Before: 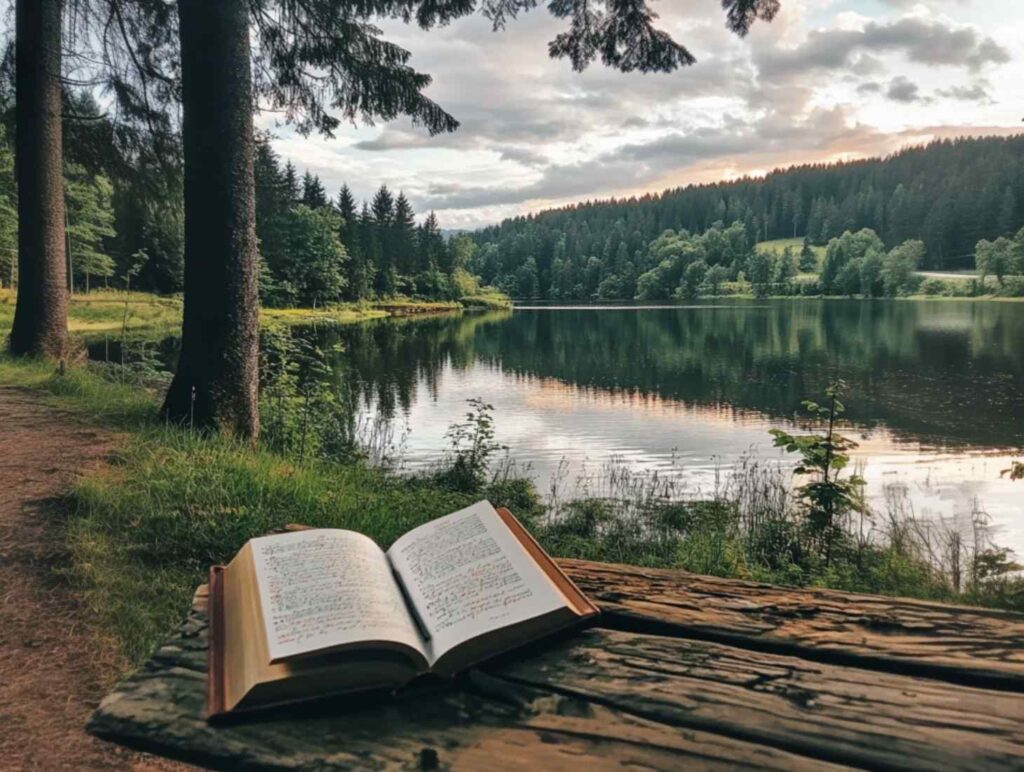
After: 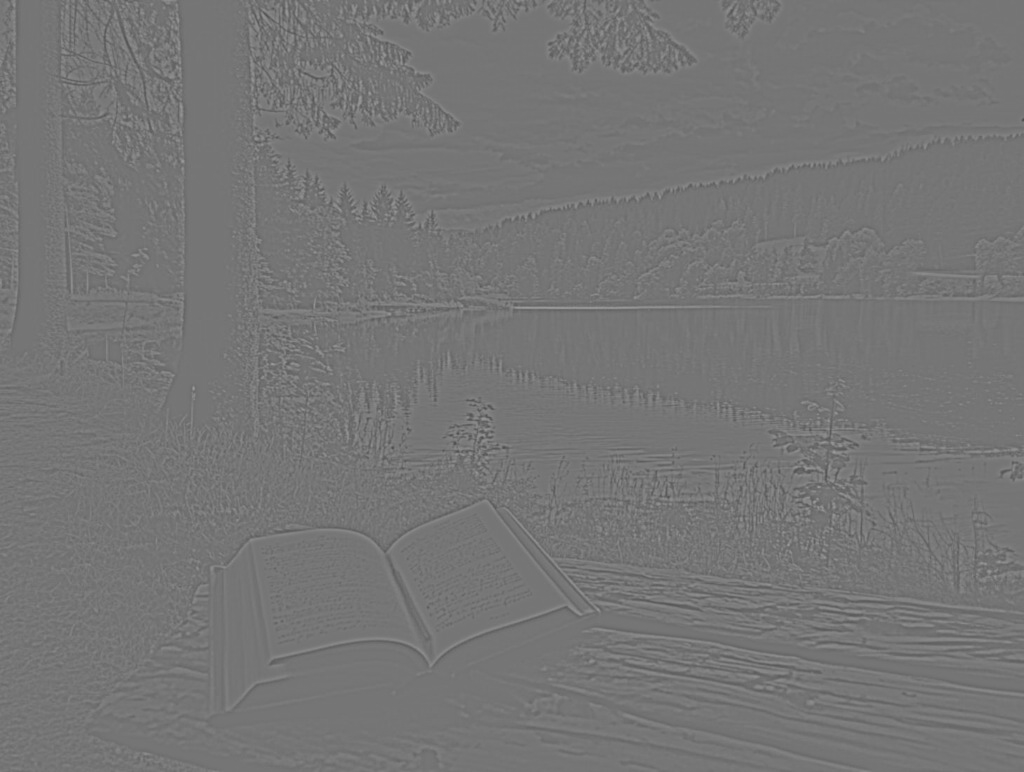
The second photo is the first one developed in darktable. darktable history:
base curve: curves: ch0 [(0.017, 0) (0.425, 0.441) (0.844, 0.933) (1, 1)], preserve colors none
highpass: sharpness 9.84%, contrast boost 9.94%
